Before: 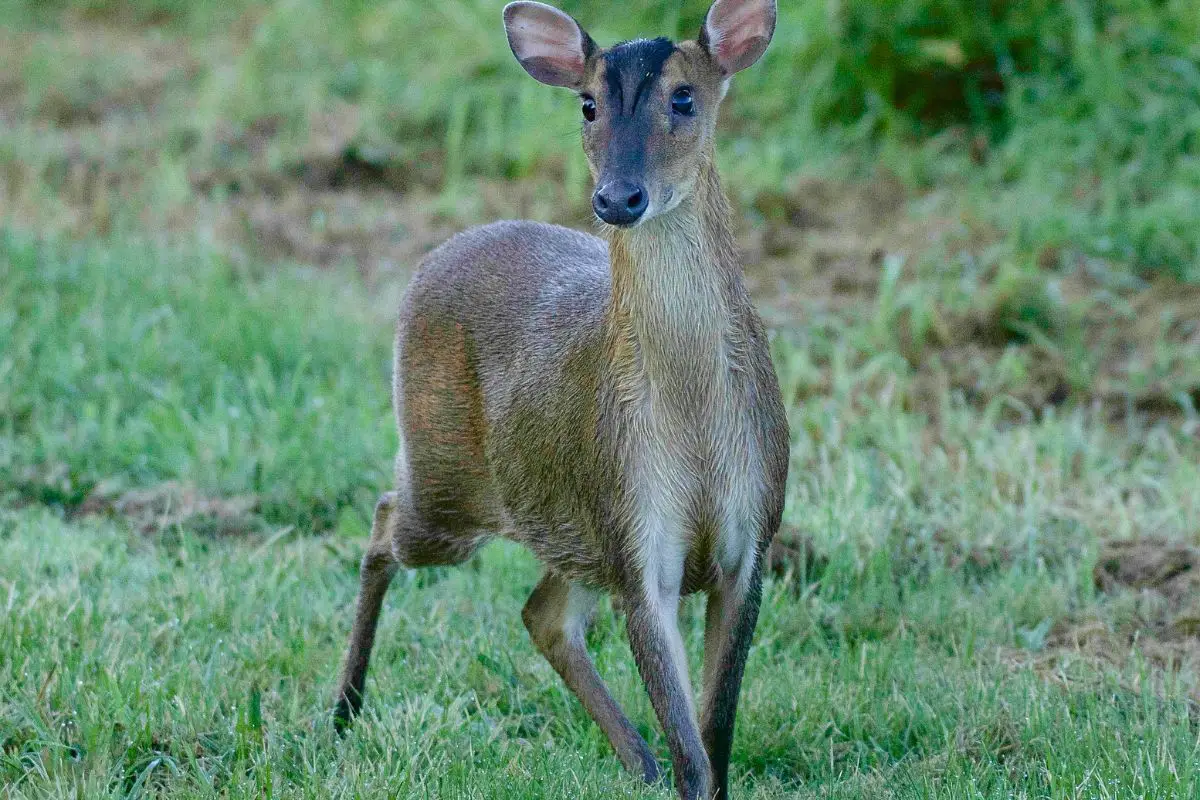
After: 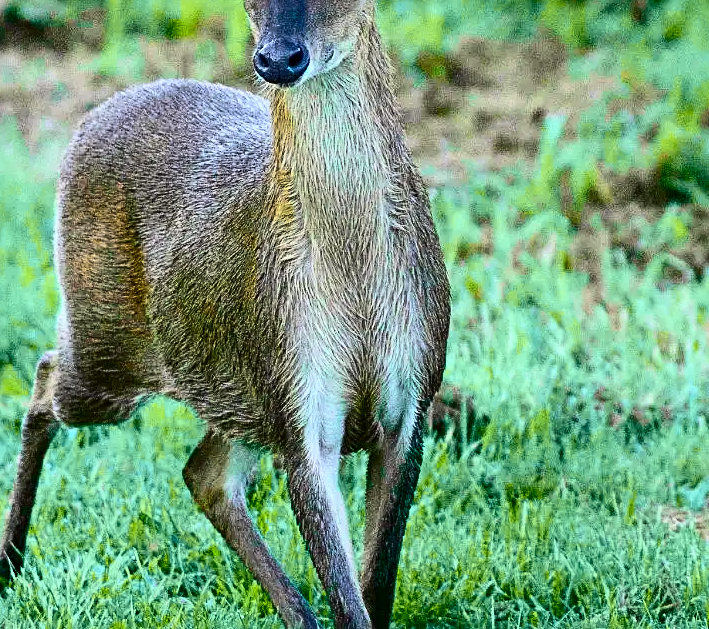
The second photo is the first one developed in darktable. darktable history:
crop and rotate: left 28.256%, top 17.734%, right 12.656%, bottom 3.573%
tone curve: curves: ch0 [(0, 0) (0.104, 0.068) (0.236, 0.227) (0.46, 0.576) (0.657, 0.796) (0.861, 0.932) (1, 0.981)]; ch1 [(0, 0) (0.353, 0.344) (0.434, 0.382) (0.479, 0.476) (0.502, 0.504) (0.544, 0.534) (0.57, 0.57) (0.586, 0.603) (0.618, 0.631) (0.657, 0.679) (1, 1)]; ch2 [(0, 0) (0.34, 0.314) (0.434, 0.43) (0.5, 0.511) (0.528, 0.545) (0.557, 0.573) (0.573, 0.618) (0.628, 0.751) (1, 1)], color space Lab, independent channels, preserve colors none
sharpen: radius 3.119
color balance rgb: perceptual brilliance grading › highlights 14.29%, perceptual brilliance grading › mid-tones -5.92%, perceptual brilliance grading › shadows -26.83%, global vibrance 31.18%
exposure: compensate highlight preservation false
